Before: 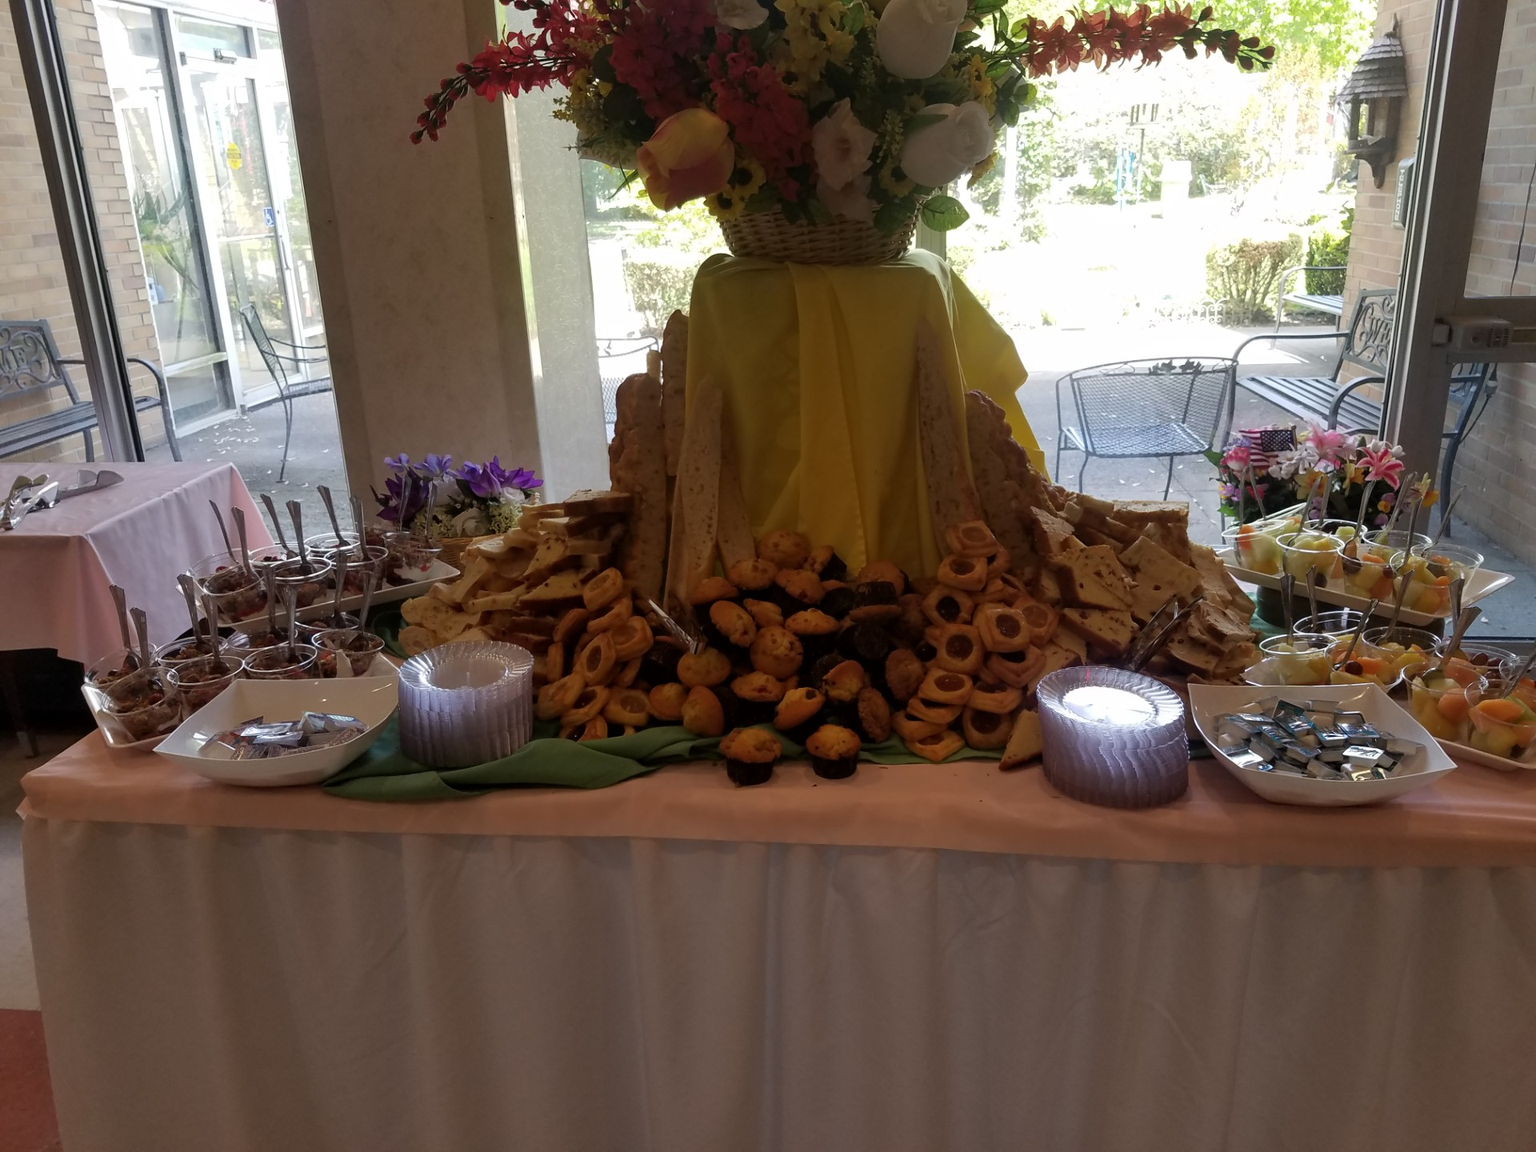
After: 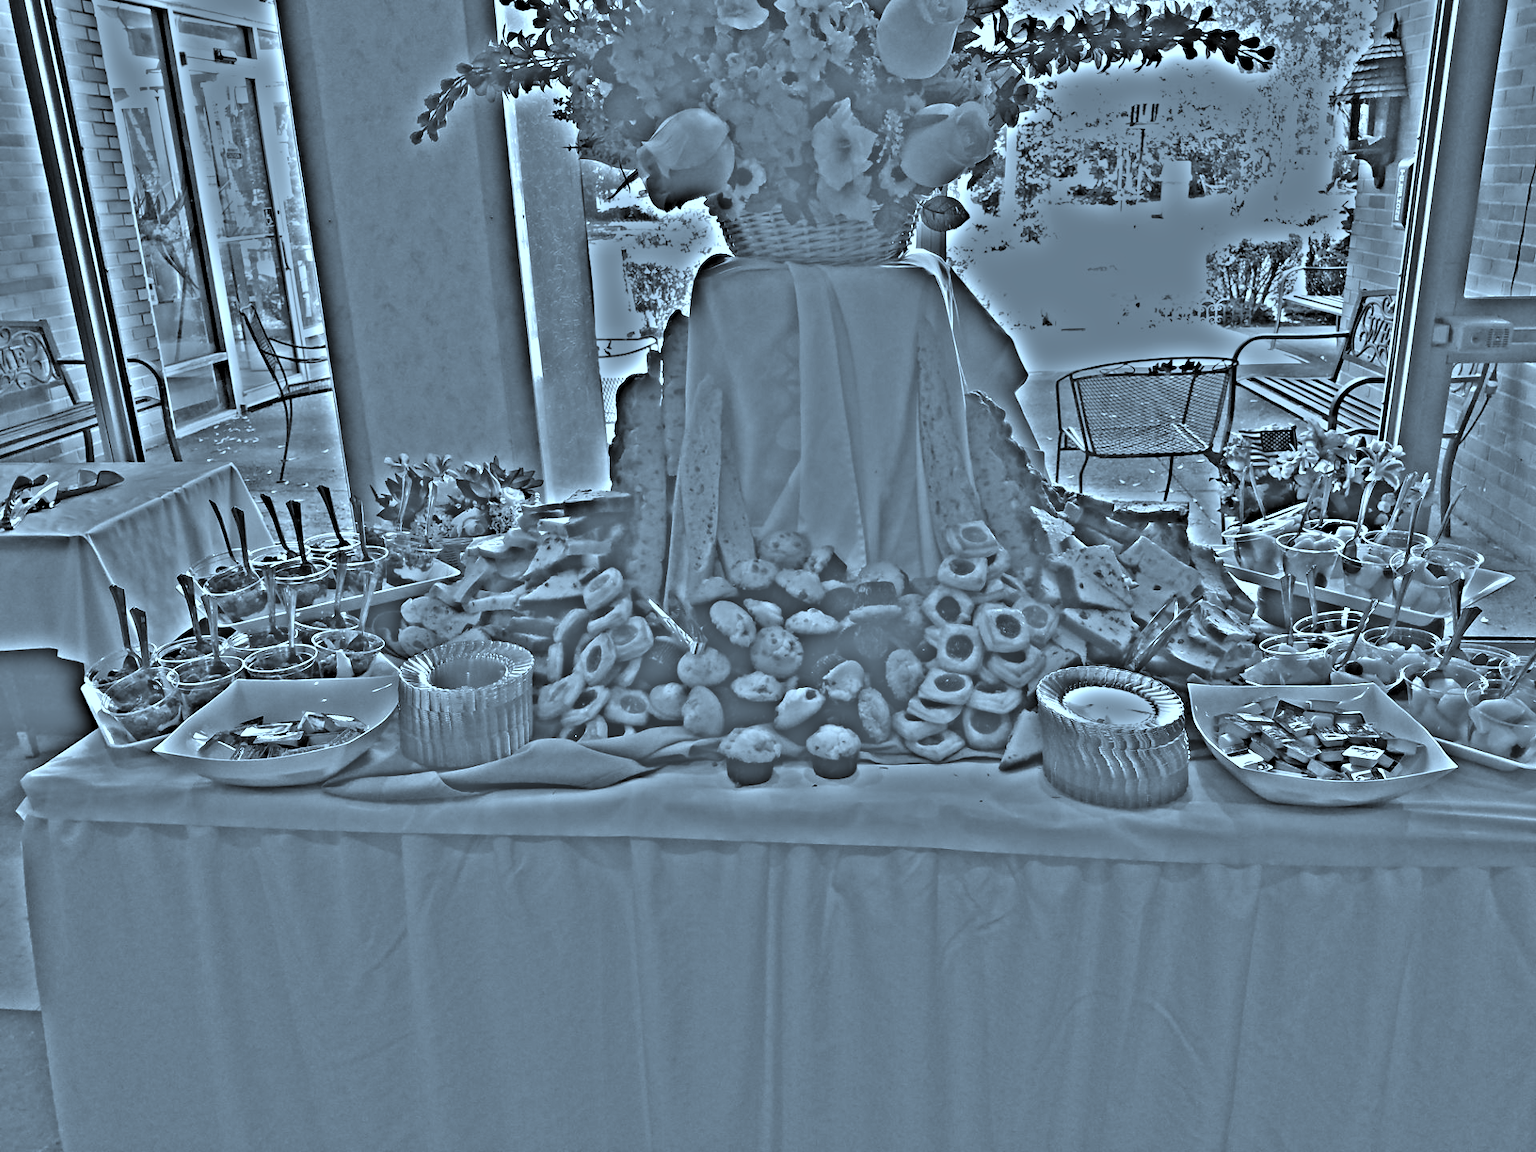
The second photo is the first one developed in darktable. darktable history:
color correction: highlights a* -9.35, highlights b* -23.15
highpass: on, module defaults
color zones: curves: ch0 [(0.068, 0.464) (0.25, 0.5) (0.48, 0.508) (0.75, 0.536) (0.886, 0.476) (0.967, 0.456)]; ch1 [(0.066, 0.456) (0.25, 0.5) (0.616, 0.508) (0.746, 0.56) (0.934, 0.444)]
